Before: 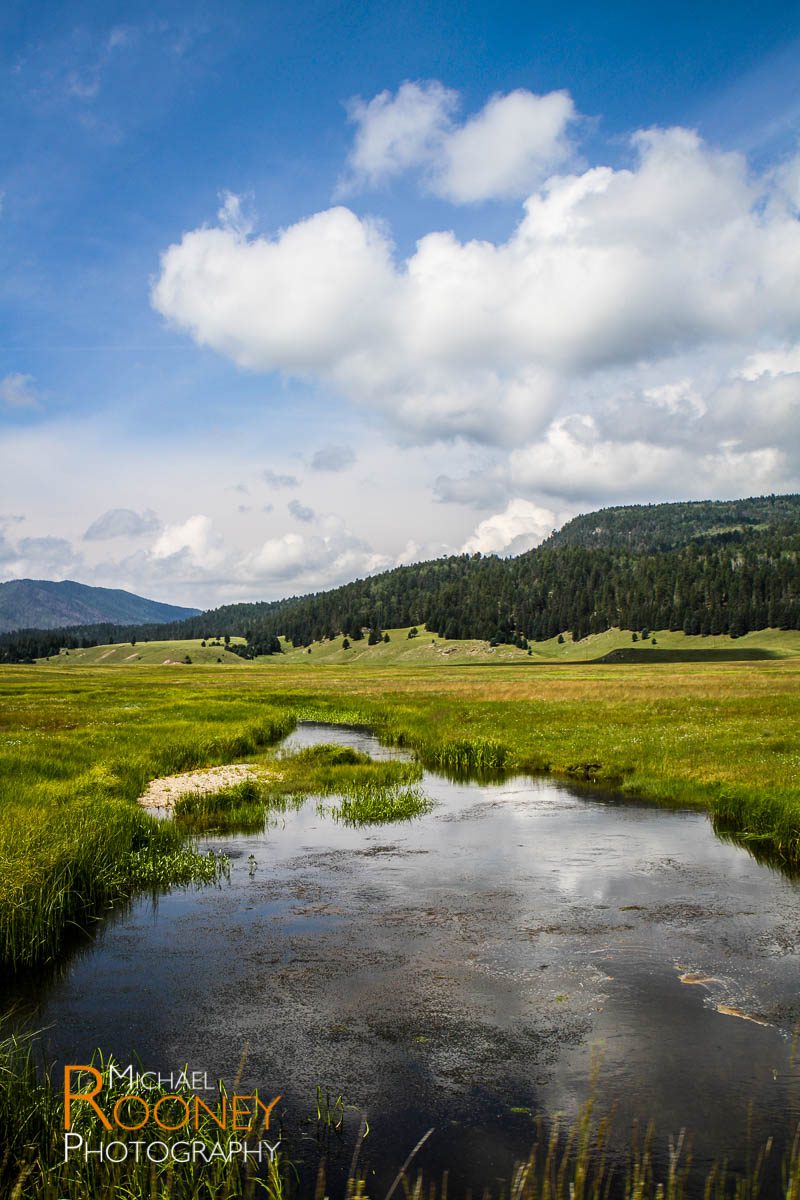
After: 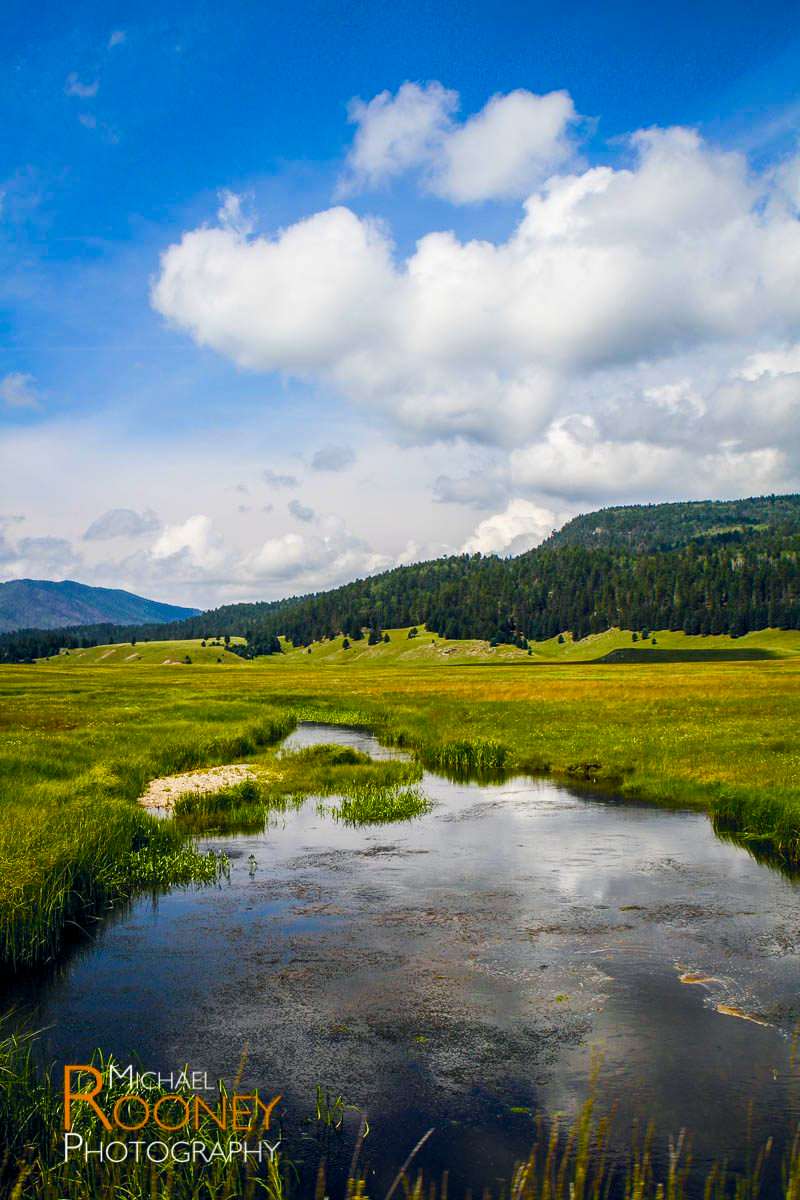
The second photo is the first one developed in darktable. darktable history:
color balance rgb: shadows lift › chroma 1.016%, shadows lift › hue 241.03°, global offset › chroma 0.063%, global offset › hue 253.48°, perceptual saturation grading › global saturation 40.088%, perceptual saturation grading › highlights -25.052%, perceptual saturation grading › mid-tones 35.227%, perceptual saturation grading › shadows 34.612%
